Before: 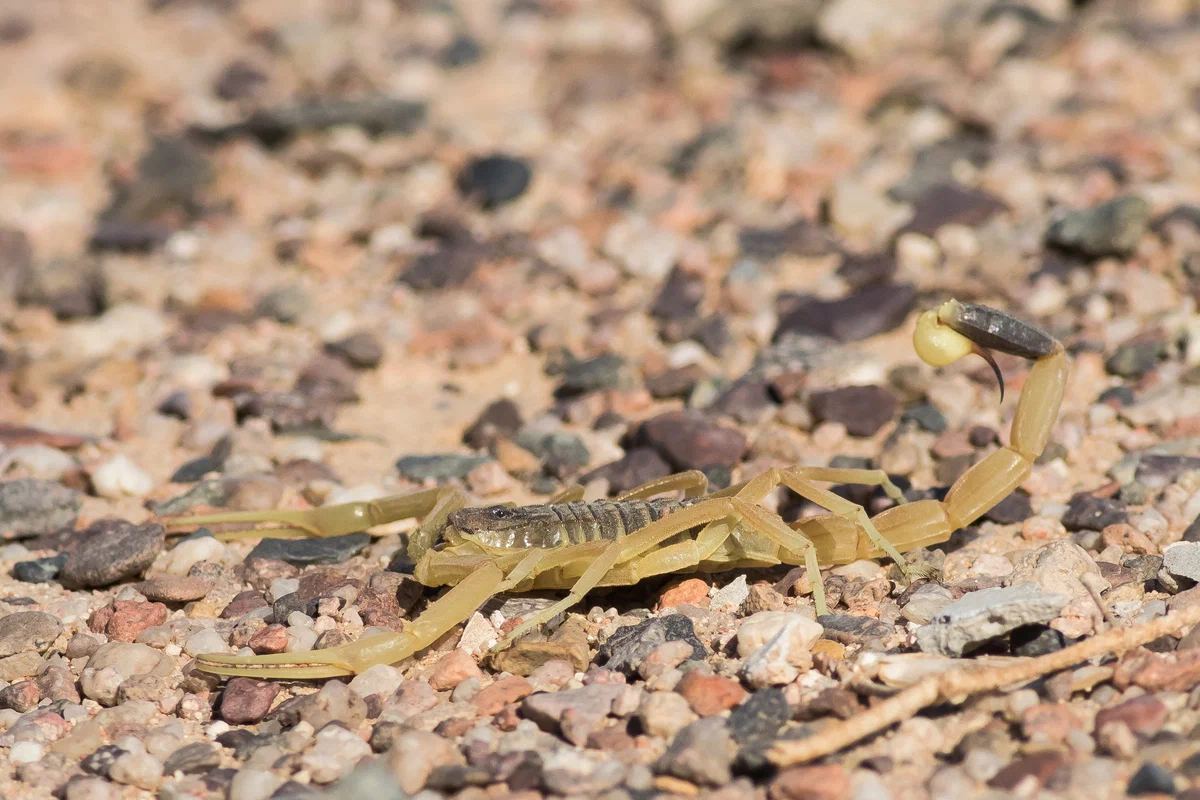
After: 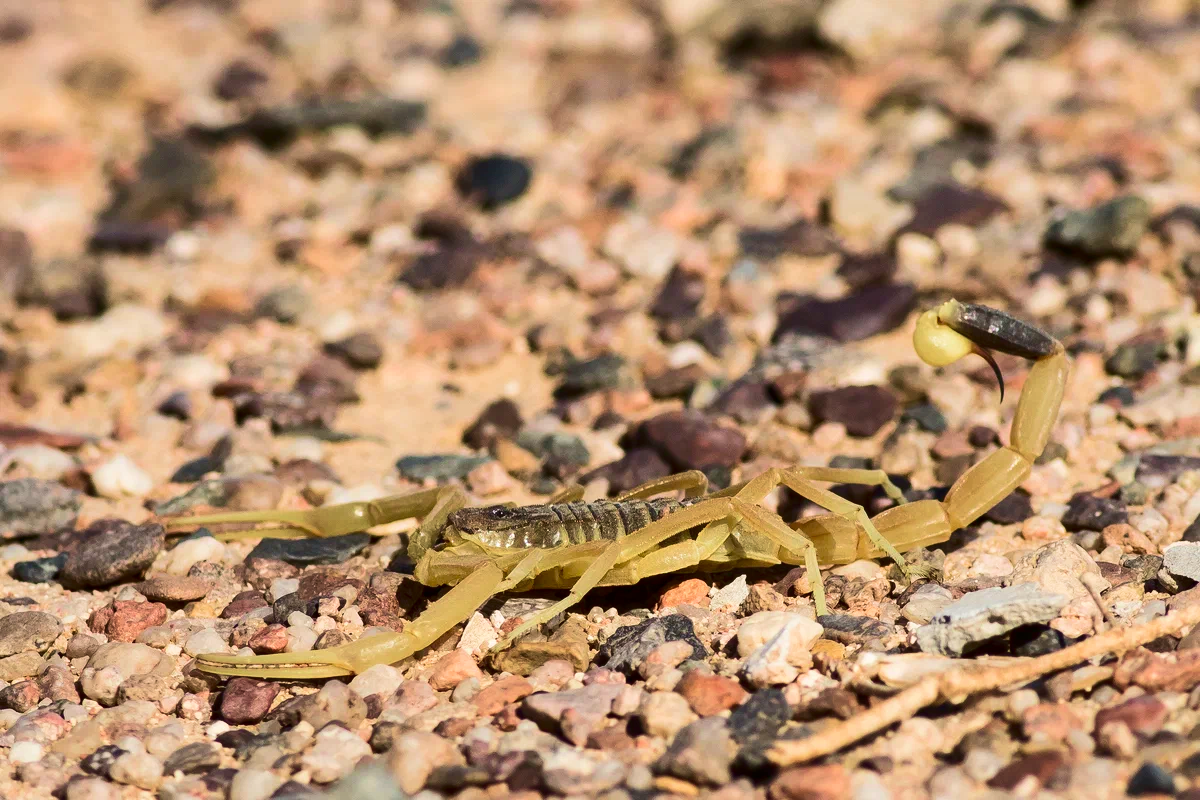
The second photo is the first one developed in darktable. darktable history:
contrast brightness saturation: contrast 0.21, brightness -0.11, saturation 0.21
velvia: strength 27%
